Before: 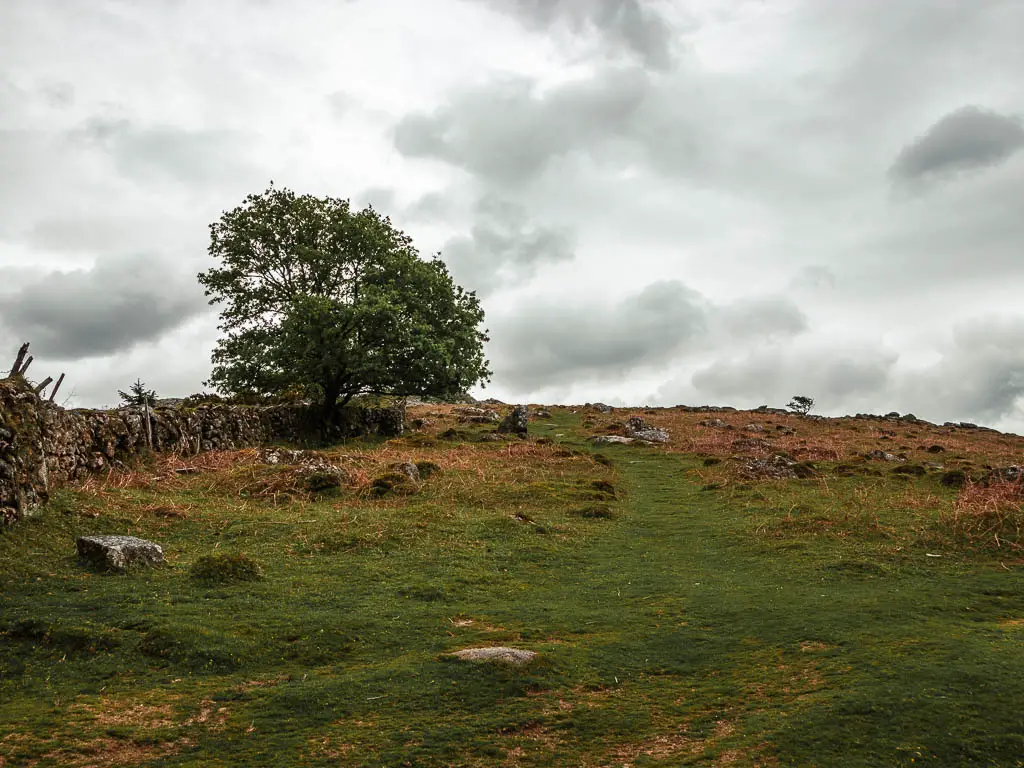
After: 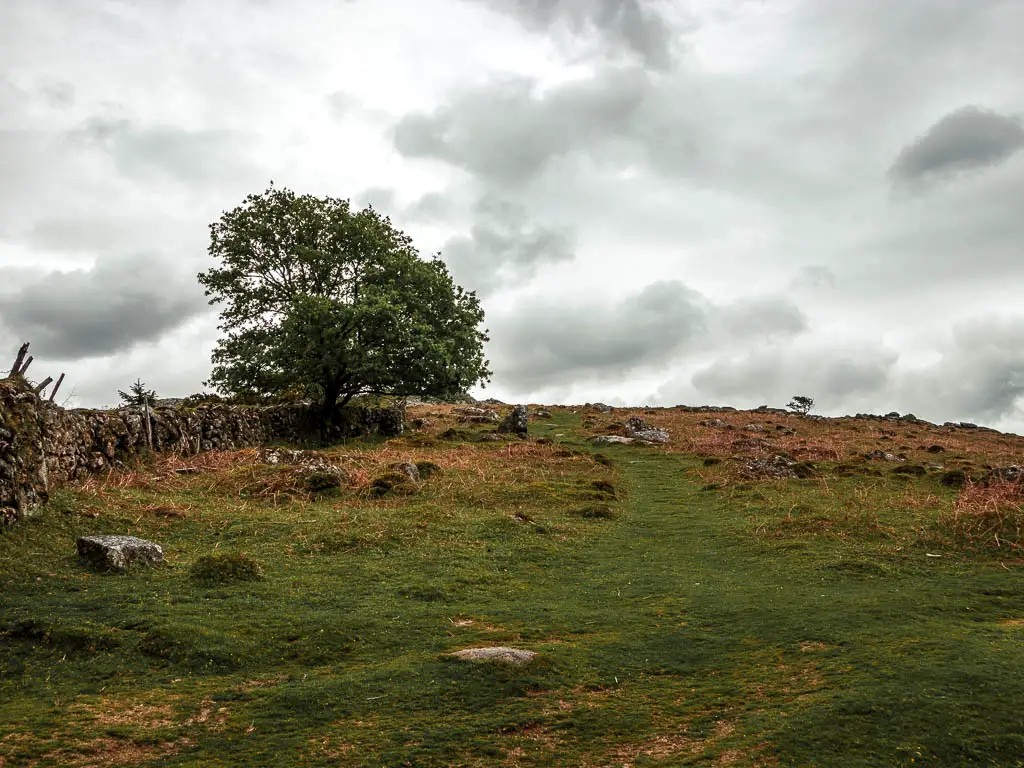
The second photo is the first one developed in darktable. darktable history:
local contrast: highlights 106%, shadows 98%, detail 119%, midtone range 0.2
